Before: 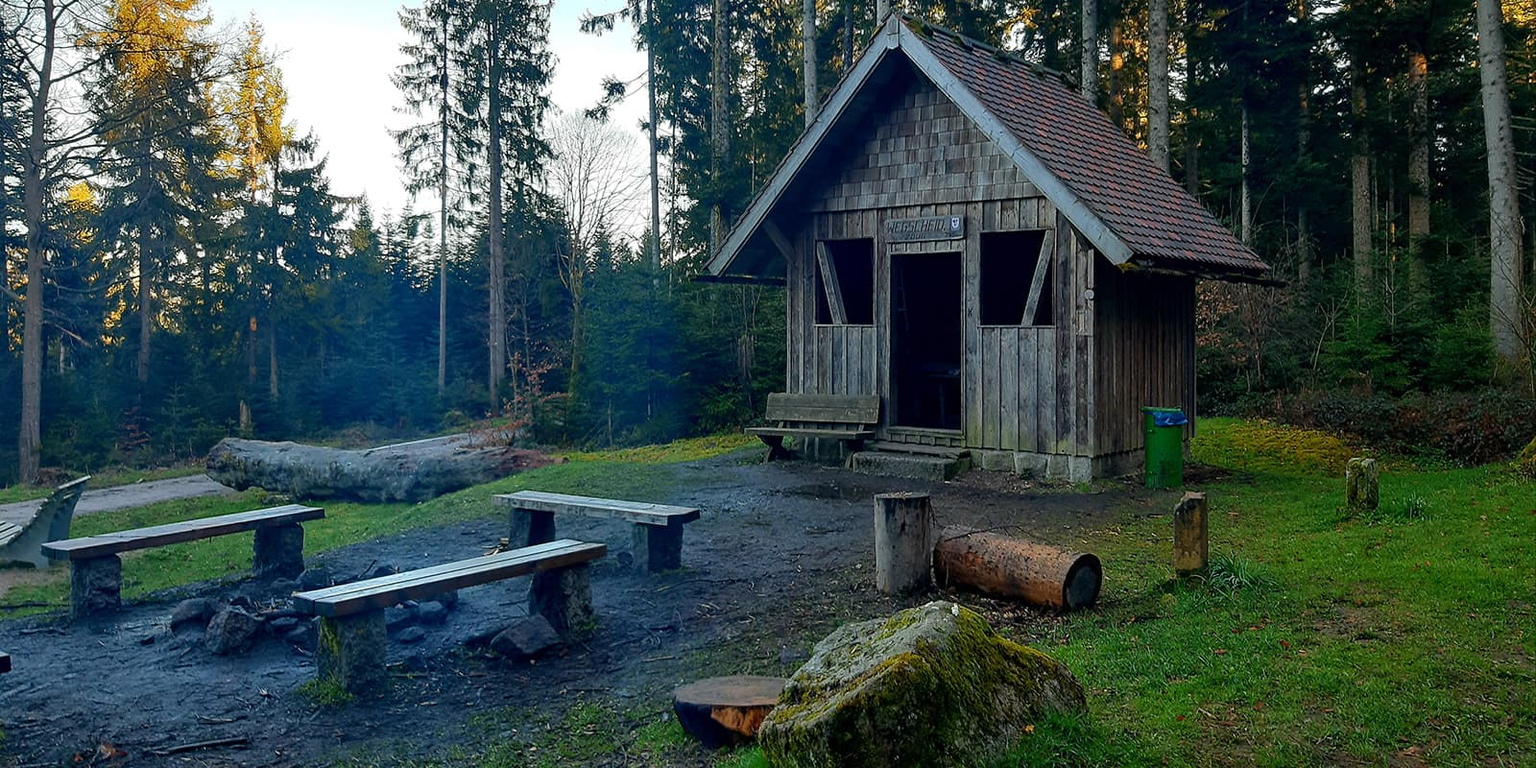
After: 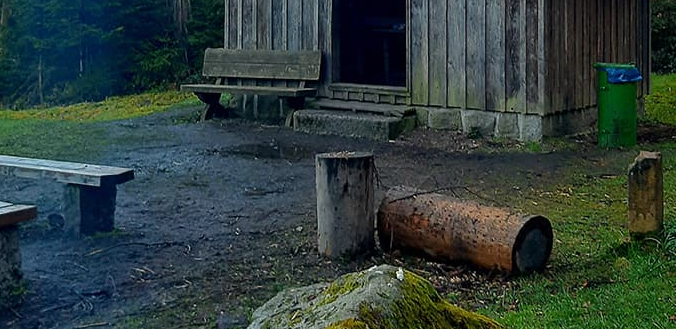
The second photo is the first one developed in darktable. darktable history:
crop: left 37.248%, top 45.201%, right 20.499%, bottom 13.568%
